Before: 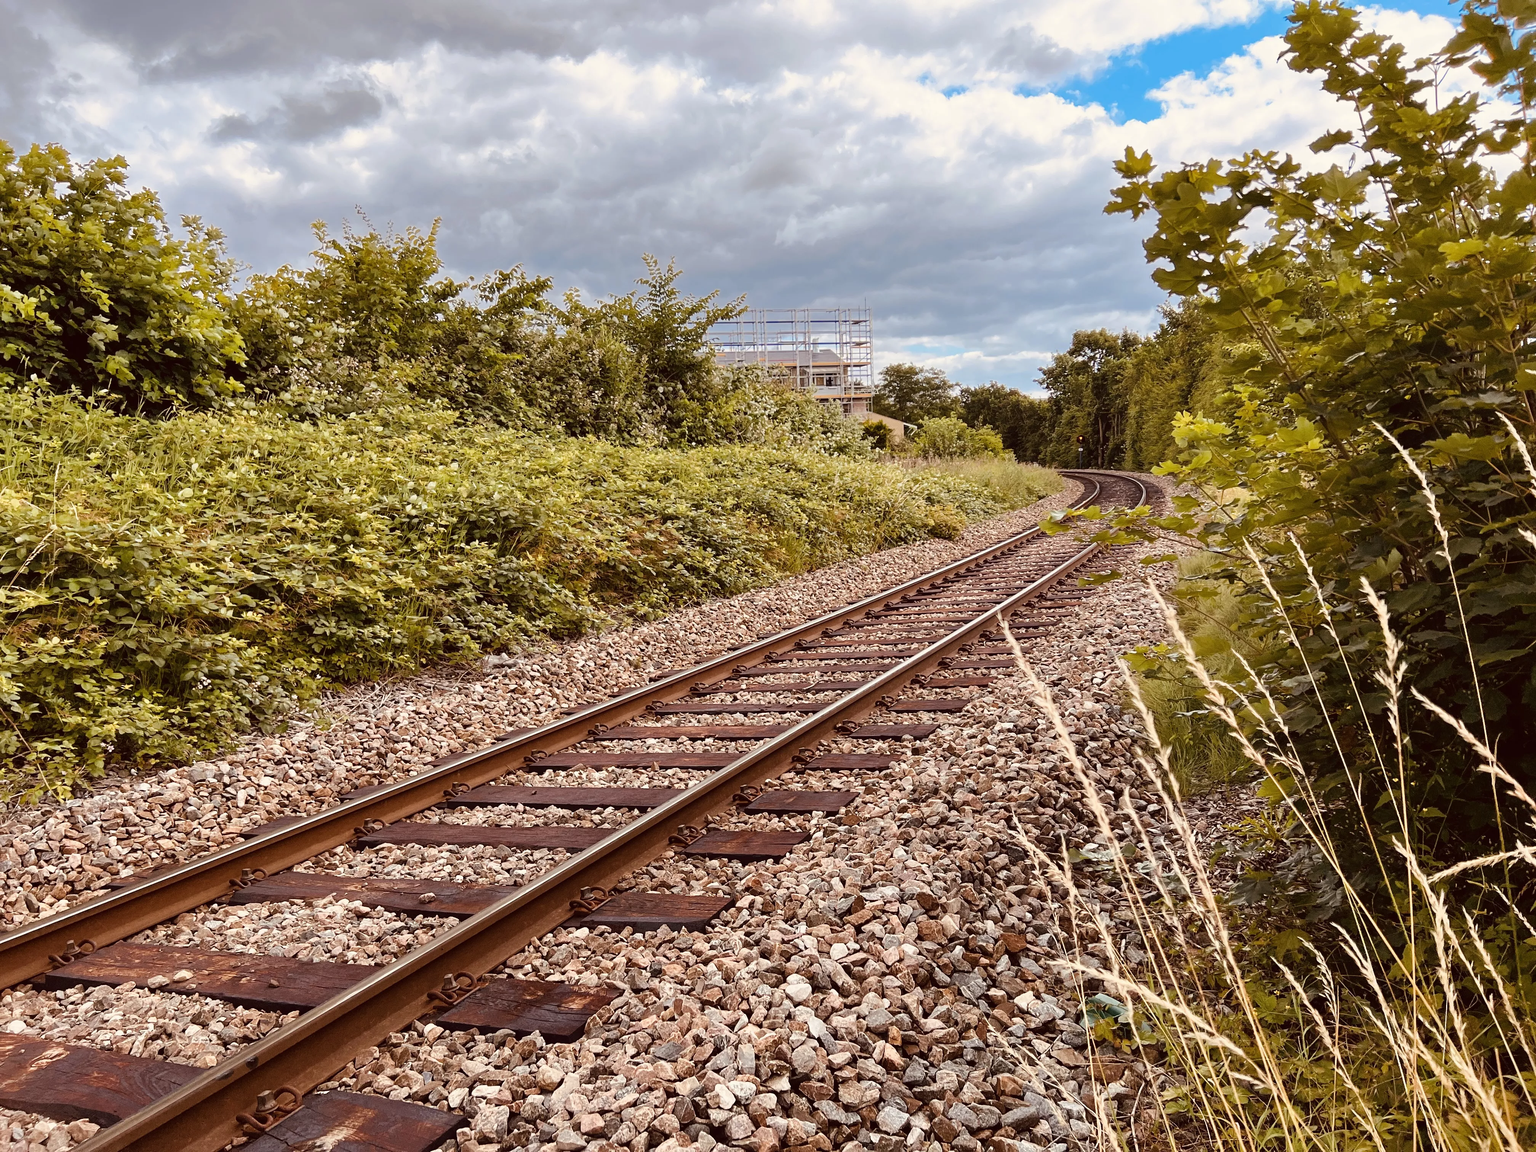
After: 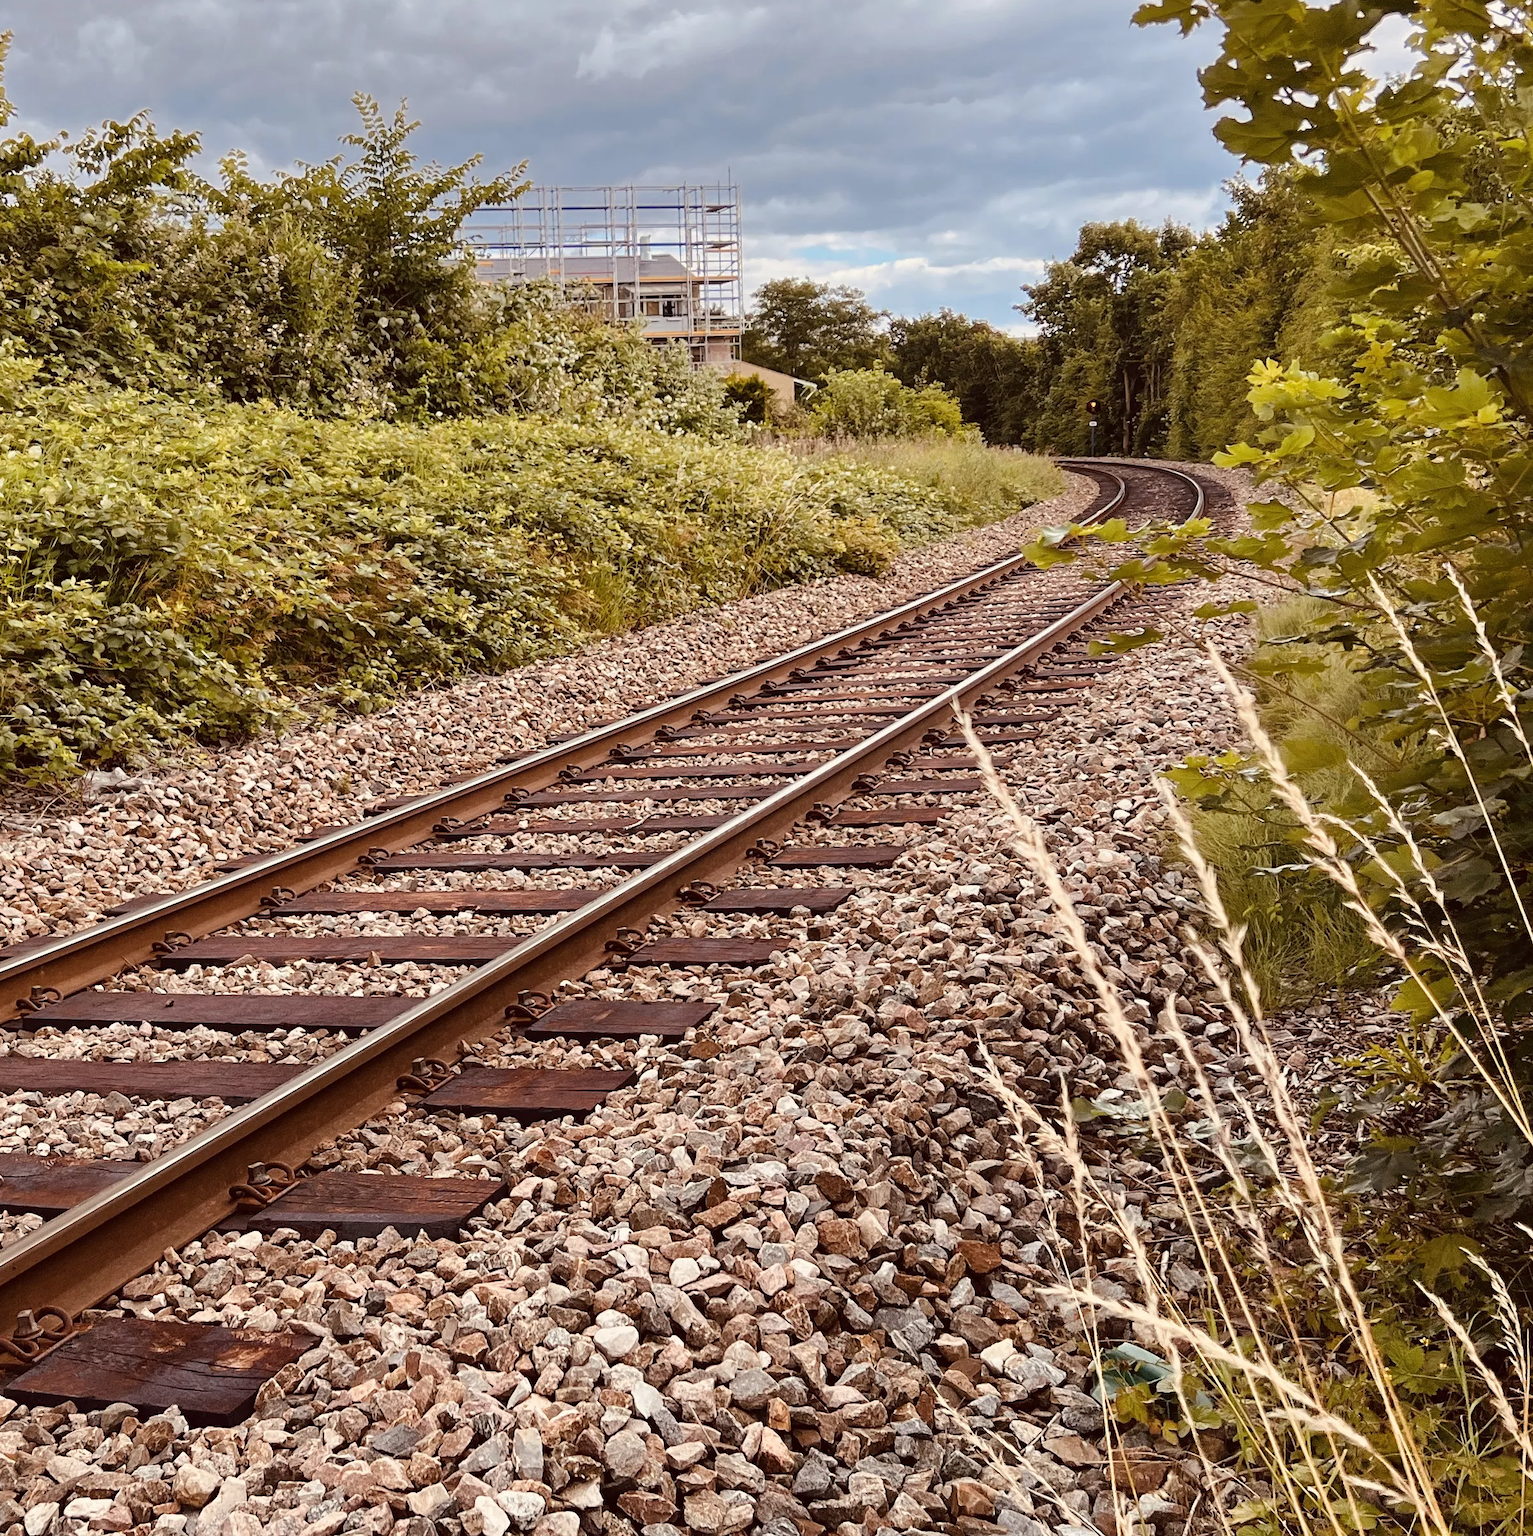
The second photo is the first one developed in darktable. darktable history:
crop and rotate: left 28.249%, top 17.275%, right 12.668%, bottom 3.807%
